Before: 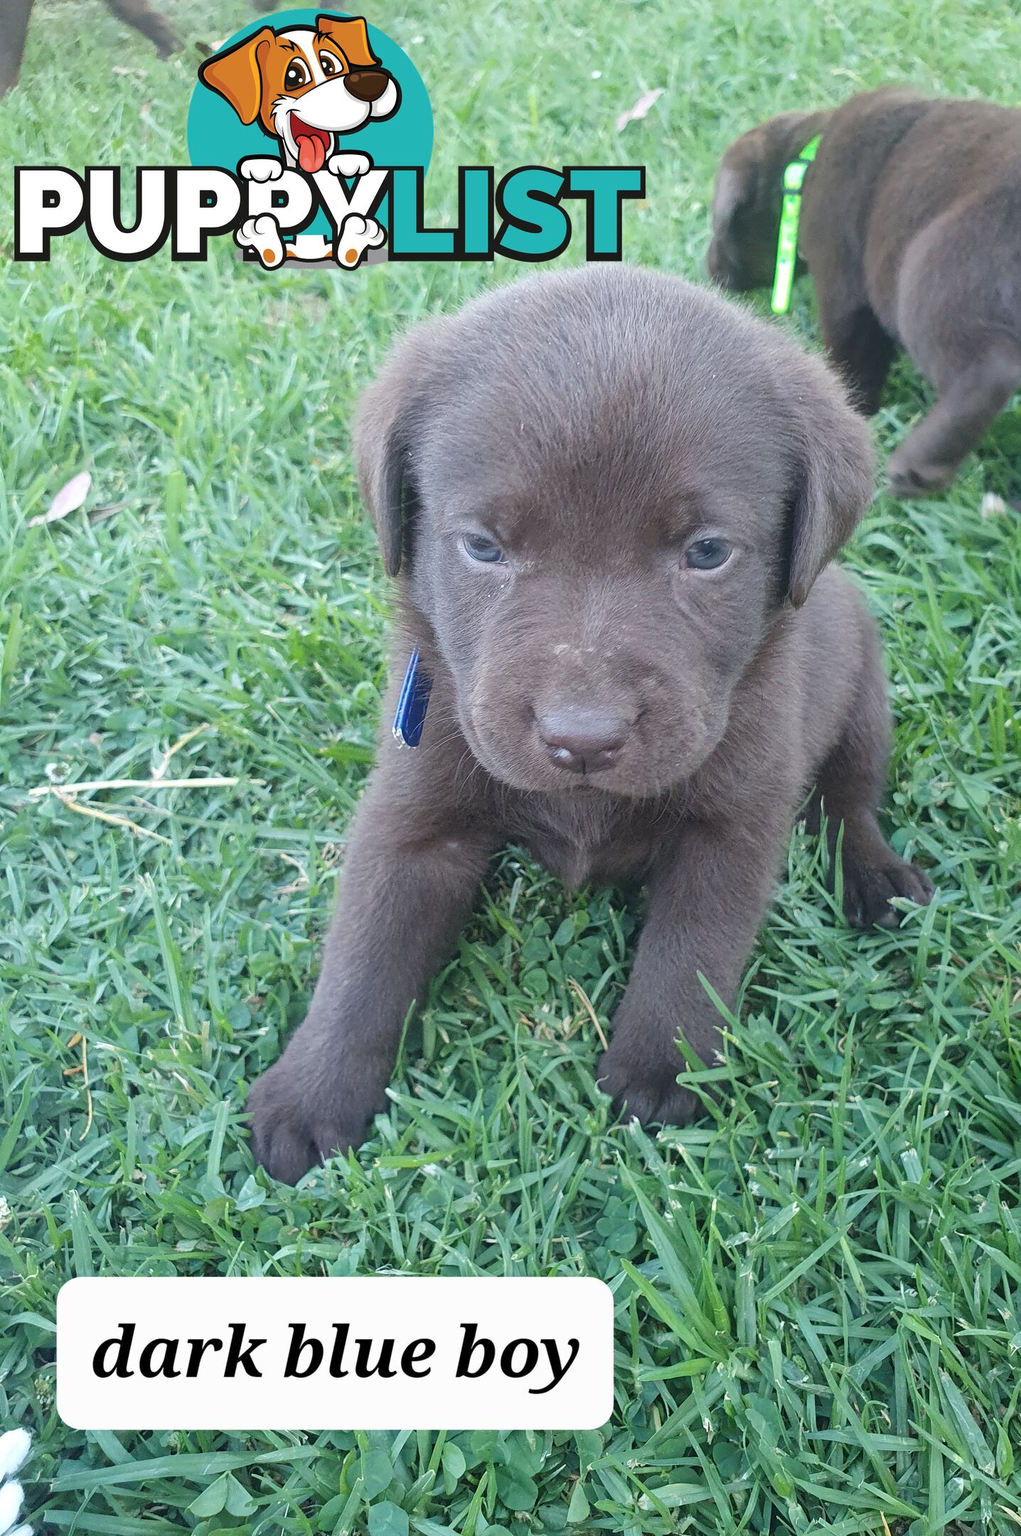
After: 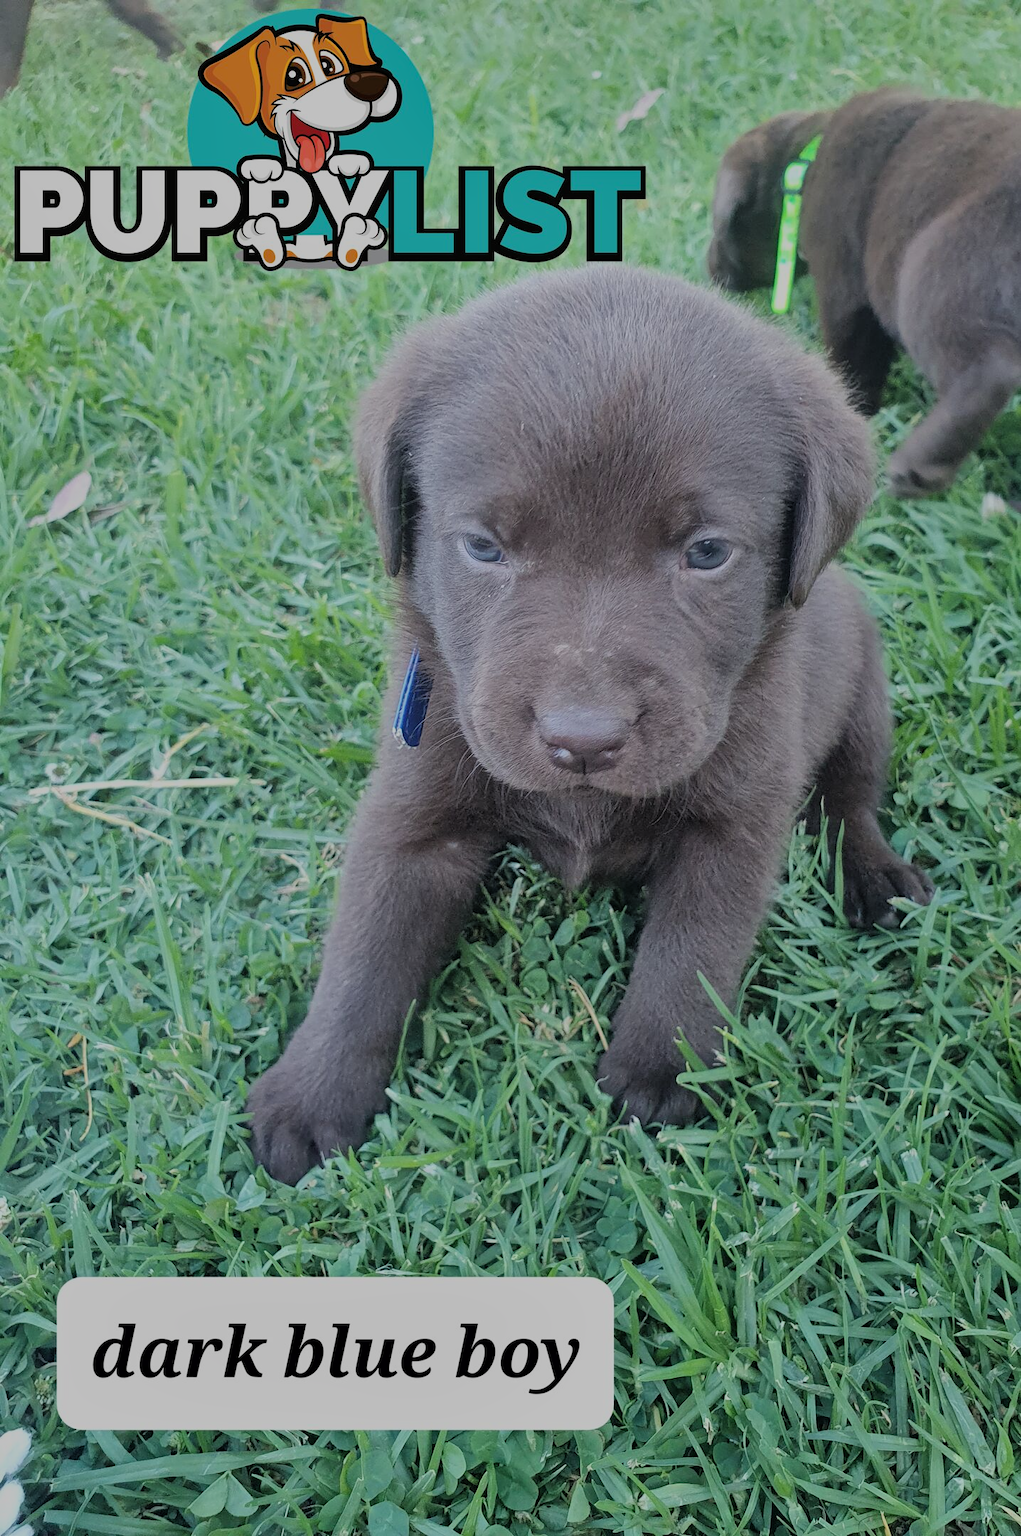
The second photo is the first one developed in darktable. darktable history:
shadows and highlights: radius 103.33, shadows 50.61, highlights -64.22, soften with gaussian
filmic rgb: black relative exposure -7.18 EV, white relative exposure 5.35 EV, hardness 3.02, color science v6 (2022)
exposure: exposure -0.441 EV, compensate exposure bias true, compensate highlight preservation false
